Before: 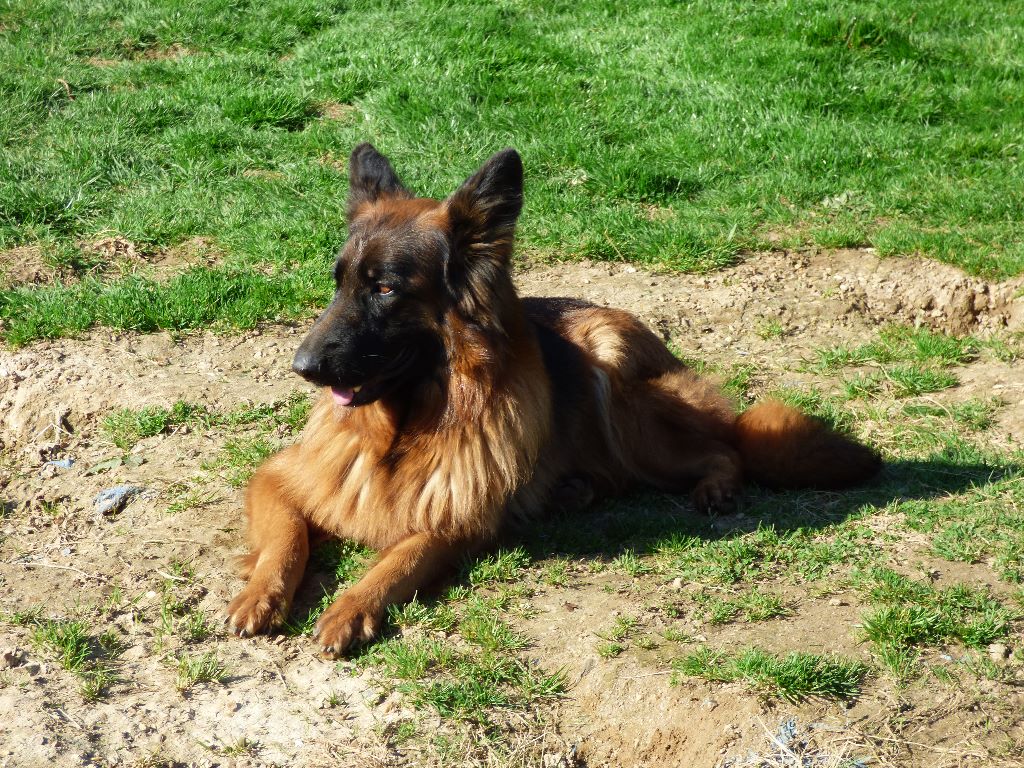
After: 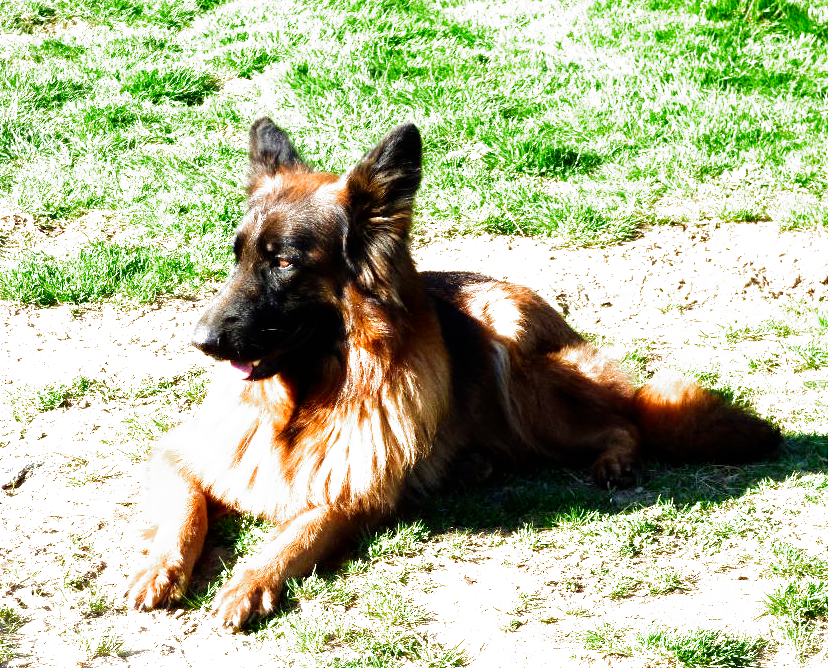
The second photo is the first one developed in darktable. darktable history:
exposure: black level correction 0, exposure 1.45 EV, compensate exposure bias true, compensate highlight preservation false
filmic rgb: black relative exposure -8.2 EV, white relative exposure 2.2 EV, threshold 3 EV, hardness 7.11, latitude 75%, contrast 1.325, highlights saturation mix -2%, shadows ↔ highlights balance 30%, preserve chrominance no, color science v5 (2021), contrast in shadows safe, contrast in highlights safe, enable highlight reconstruction true
crop: left 9.929%, top 3.475%, right 9.188%, bottom 9.529%
white balance: red 1.009, blue 0.985
